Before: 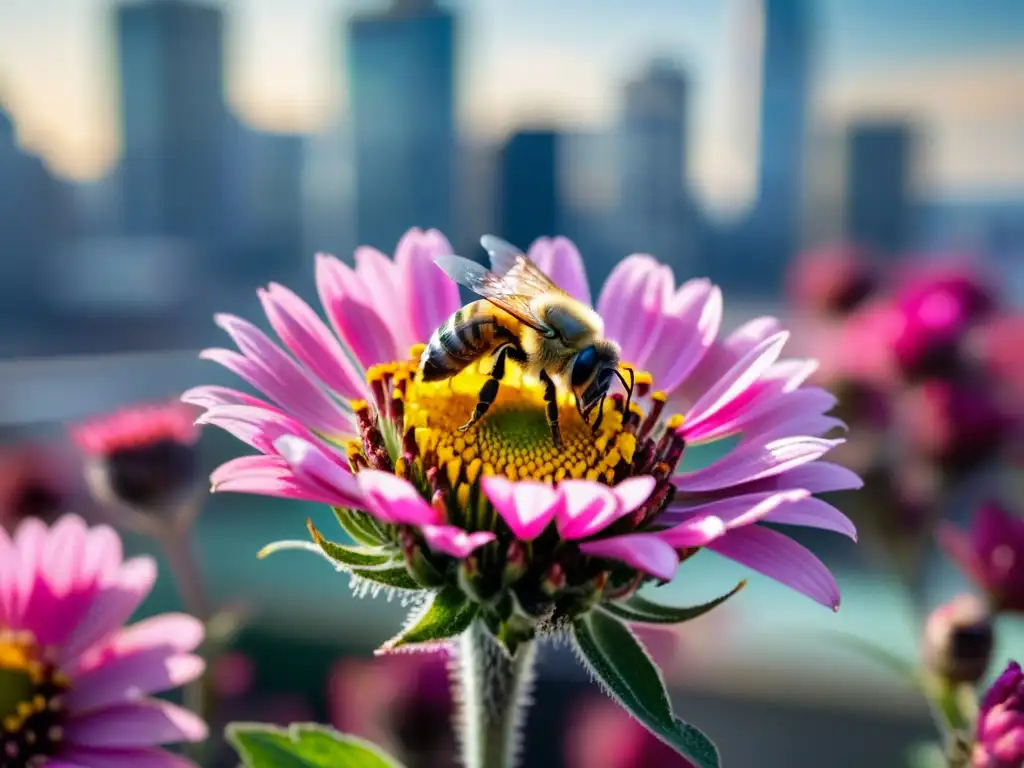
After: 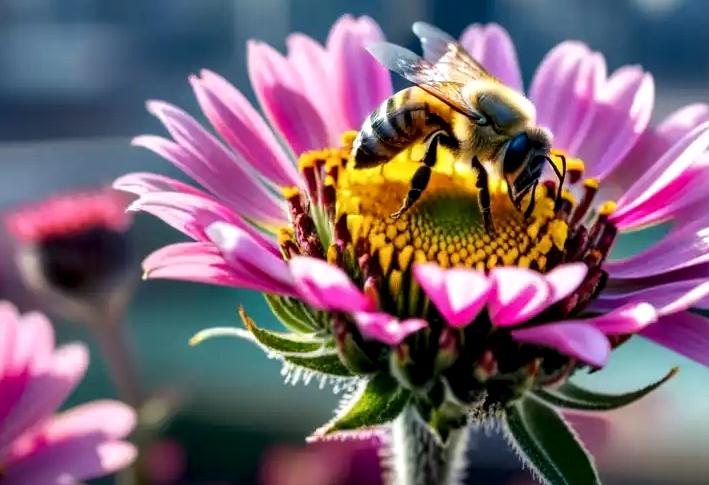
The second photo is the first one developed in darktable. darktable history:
crop: left 6.702%, top 27.795%, right 23.966%, bottom 8.954%
contrast brightness saturation: contrast 0.028, brightness -0.03
local contrast: highlights 90%, shadows 83%
